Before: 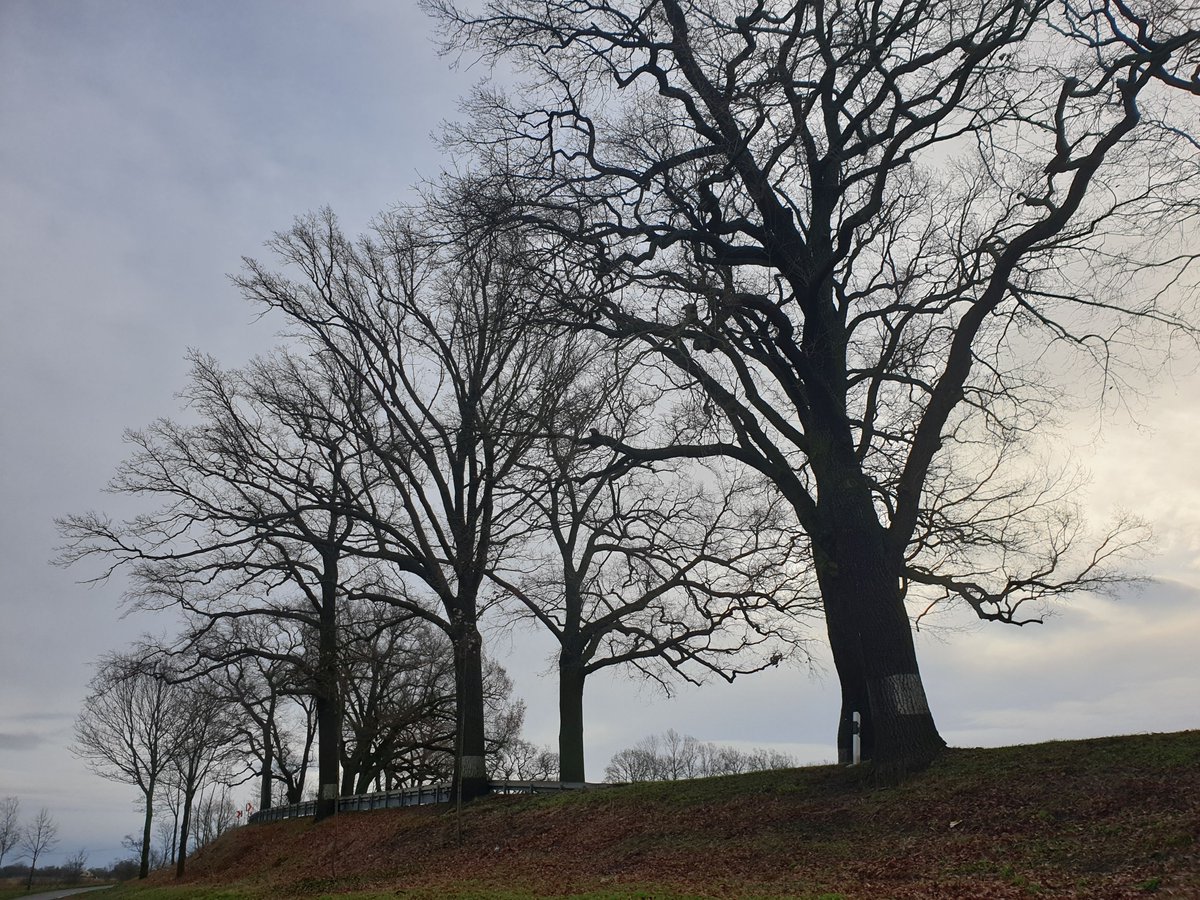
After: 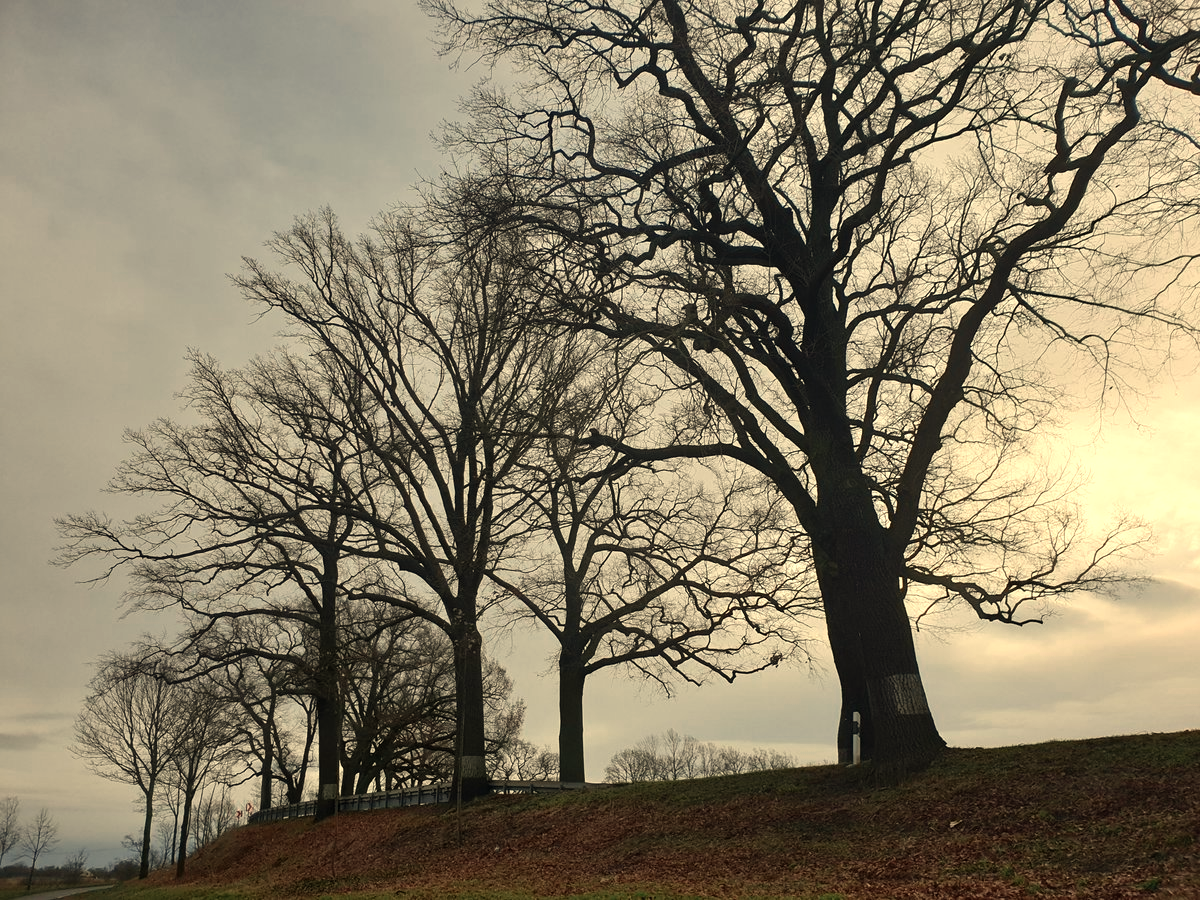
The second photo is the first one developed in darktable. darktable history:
color zones: curves: ch0 [(0.018, 0.548) (0.197, 0.654) (0.425, 0.447) (0.605, 0.658) (0.732, 0.579)]; ch1 [(0.105, 0.531) (0.224, 0.531) (0.386, 0.39) (0.618, 0.456) (0.732, 0.456) (0.956, 0.421)]; ch2 [(0.039, 0.583) (0.215, 0.465) (0.399, 0.544) (0.465, 0.548) (0.614, 0.447) (0.724, 0.43) (0.882, 0.623) (0.956, 0.632)]
white balance: red 1.08, blue 0.791
exposure: exposure -0.21 EV, compensate highlight preservation false
